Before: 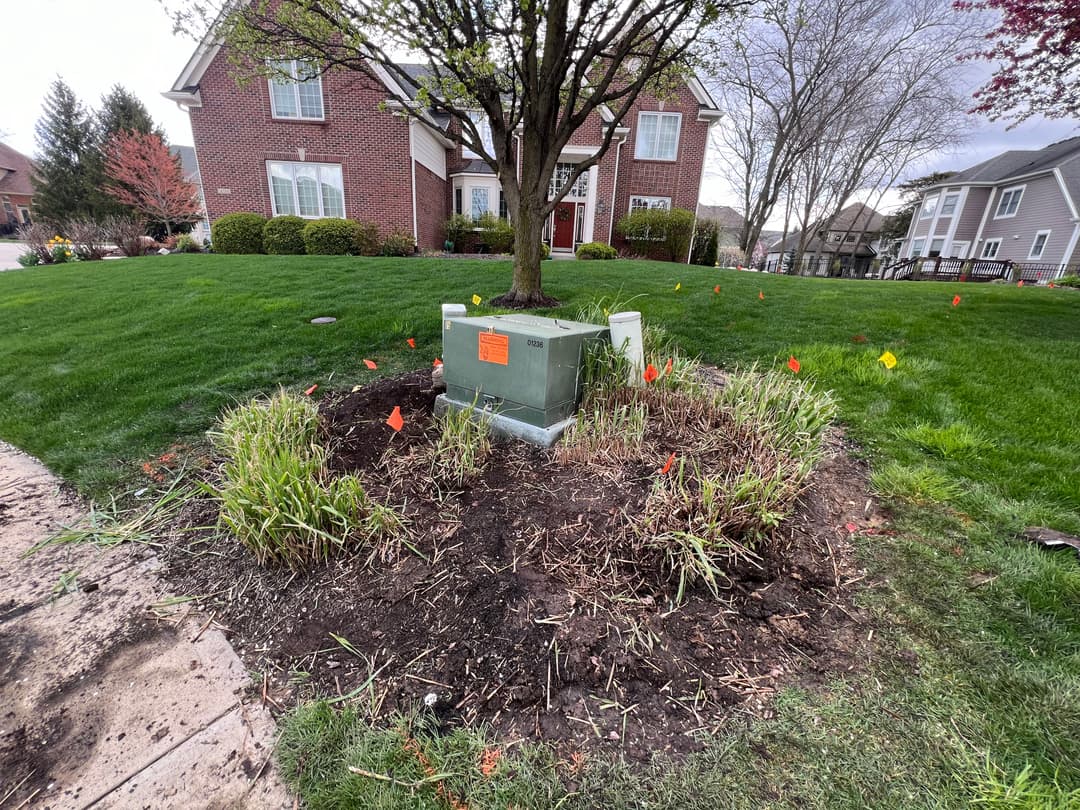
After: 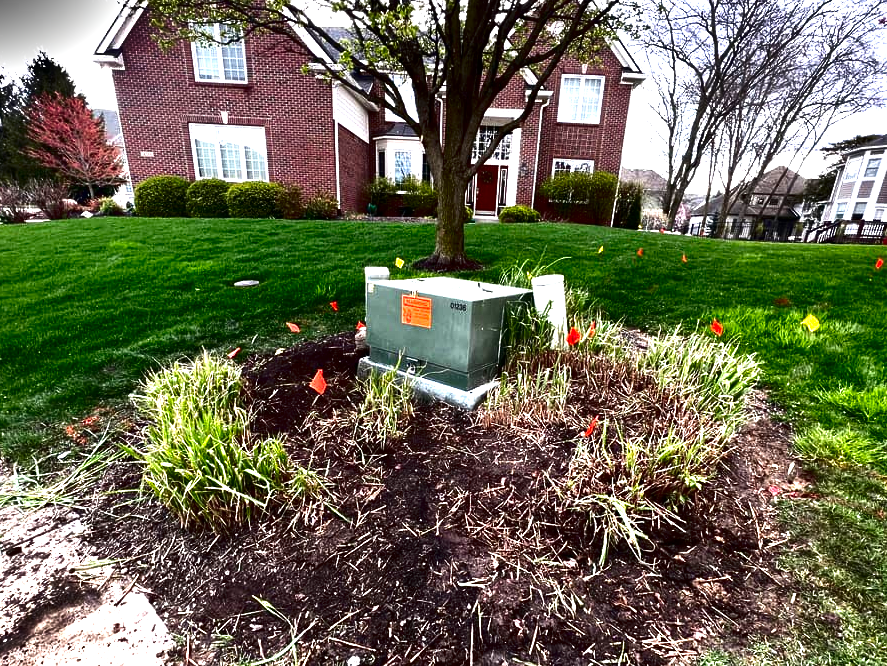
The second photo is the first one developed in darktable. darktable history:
contrast brightness saturation: contrast 0.09, brightness -0.59, saturation 0.17
crop and rotate: left 7.196%, top 4.574%, right 10.605%, bottom 13.178%
exposure: black level correction 0, exposure 1.2 EV, compensate highlight preservation false
shadows and highlights: shadows 32.83, highlights -47.7, soften with gaussian
